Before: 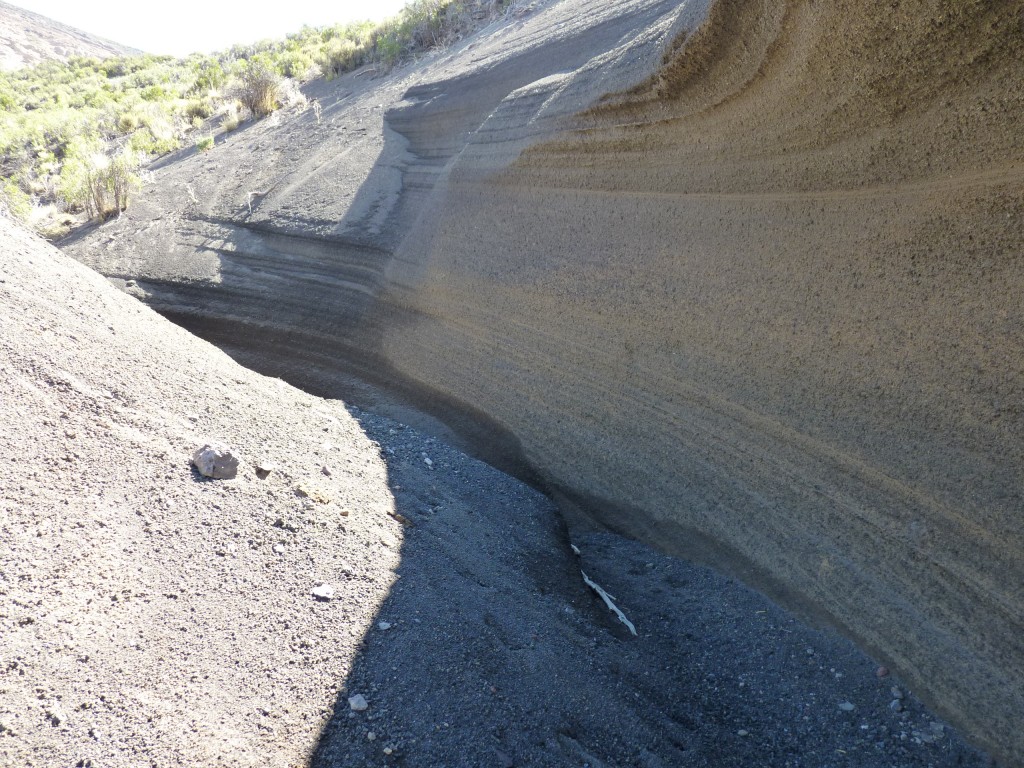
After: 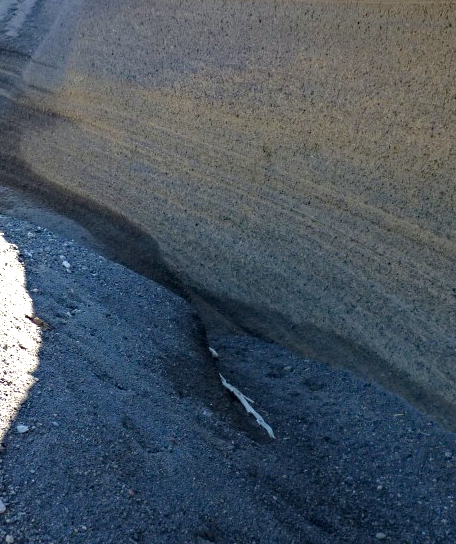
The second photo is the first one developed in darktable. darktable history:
haze removal: strength 0.516, distance 0.918, compatibility mode true
tone equalizer: -8 EV -0.439 EV, -7 EV -0.401 EV, -6 EV -0.303 EV, -5 EV -0.199 EV, -3 EV 0.235 EV, -2 EV 0.342 EV, -1 EV 0.38 EV, +0 EV 0.409 EV, mask exposure compensation -0.487 EV
crop: left 35.444%, top 25.723%, right 20.003%, bottom 3.426%
